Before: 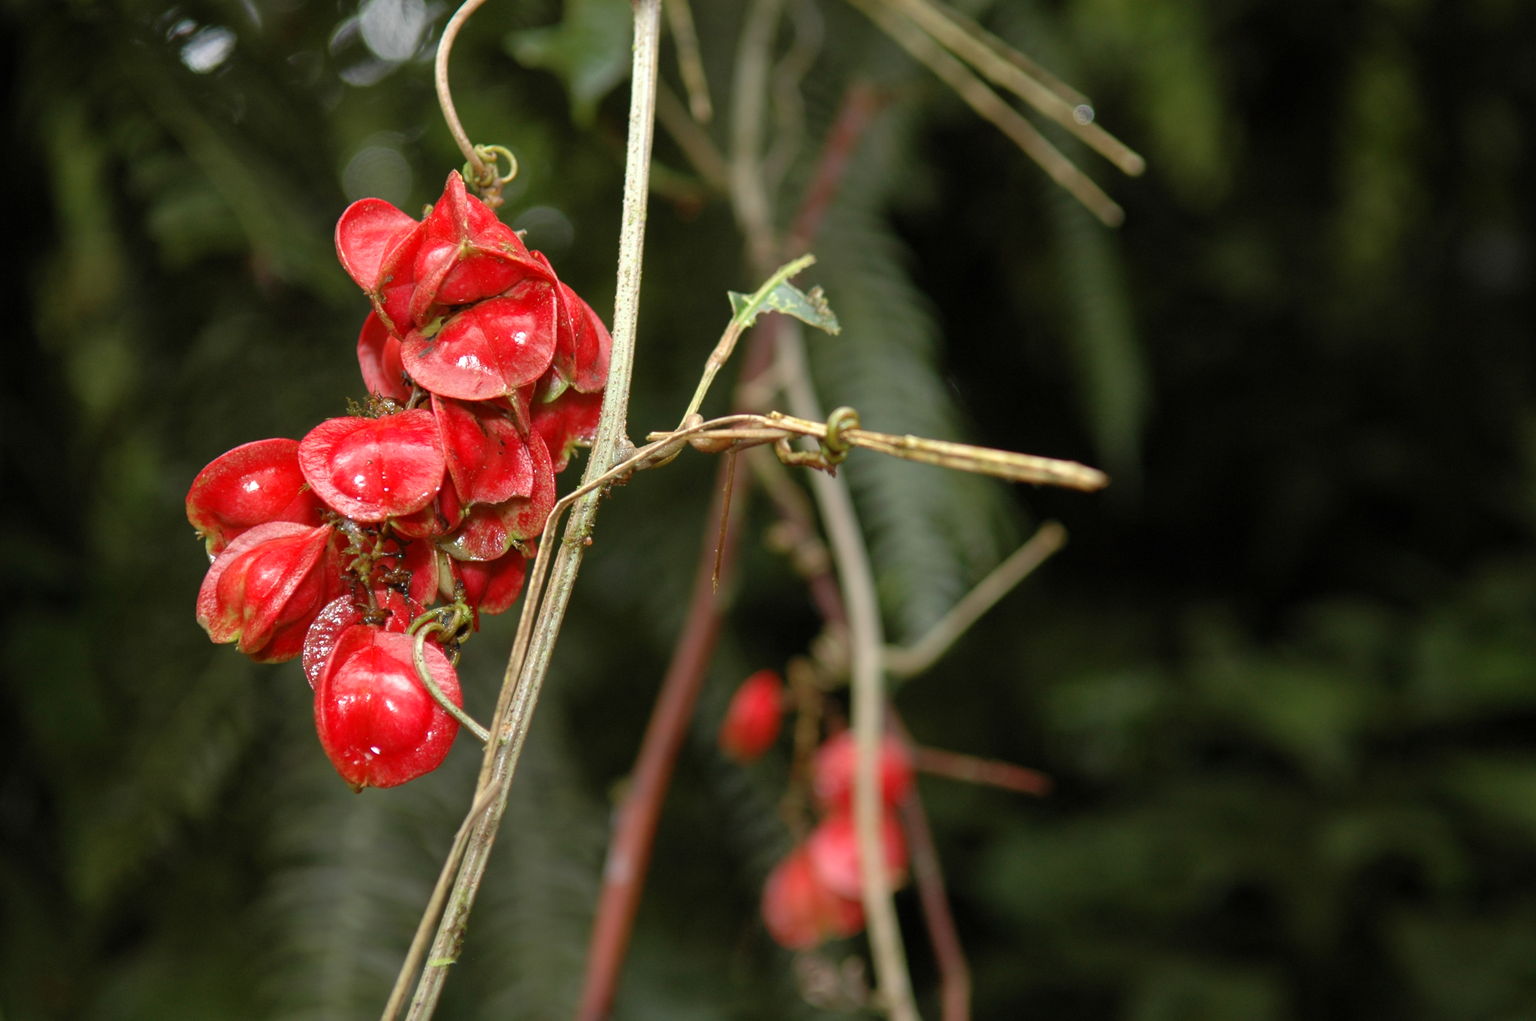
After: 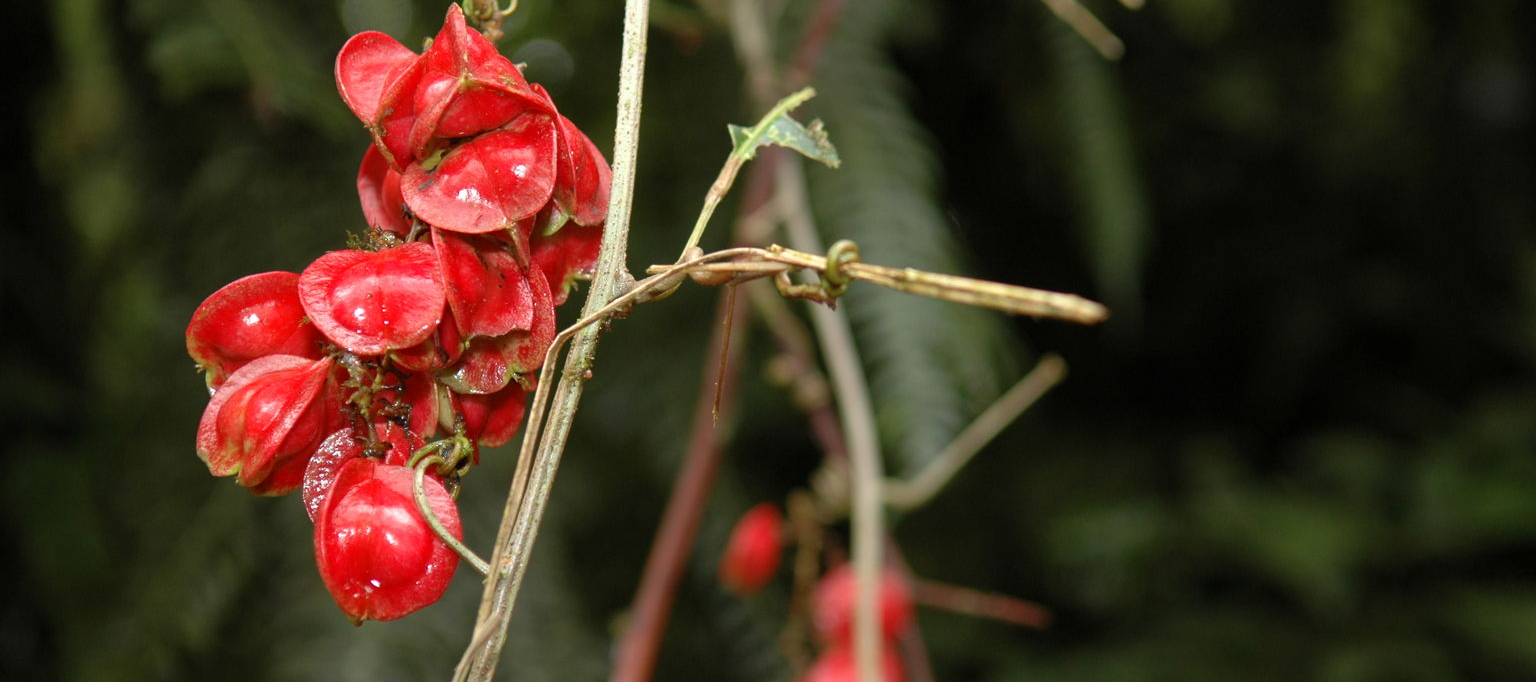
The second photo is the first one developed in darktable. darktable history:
crop: top 16.372%, bottom 16.734%
